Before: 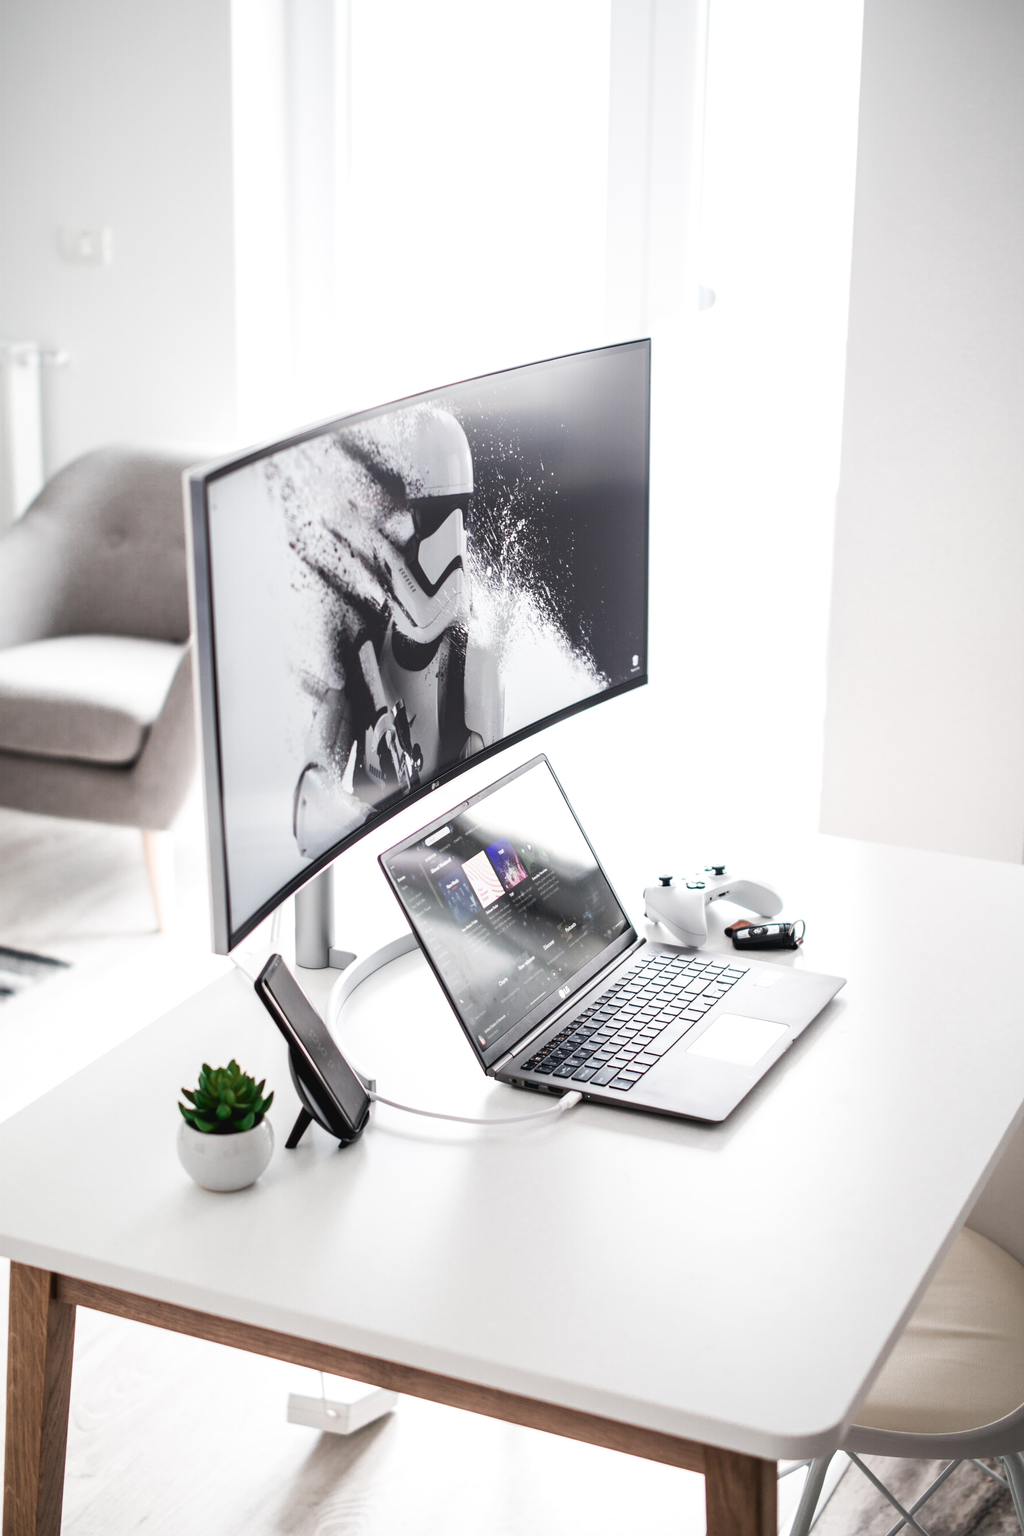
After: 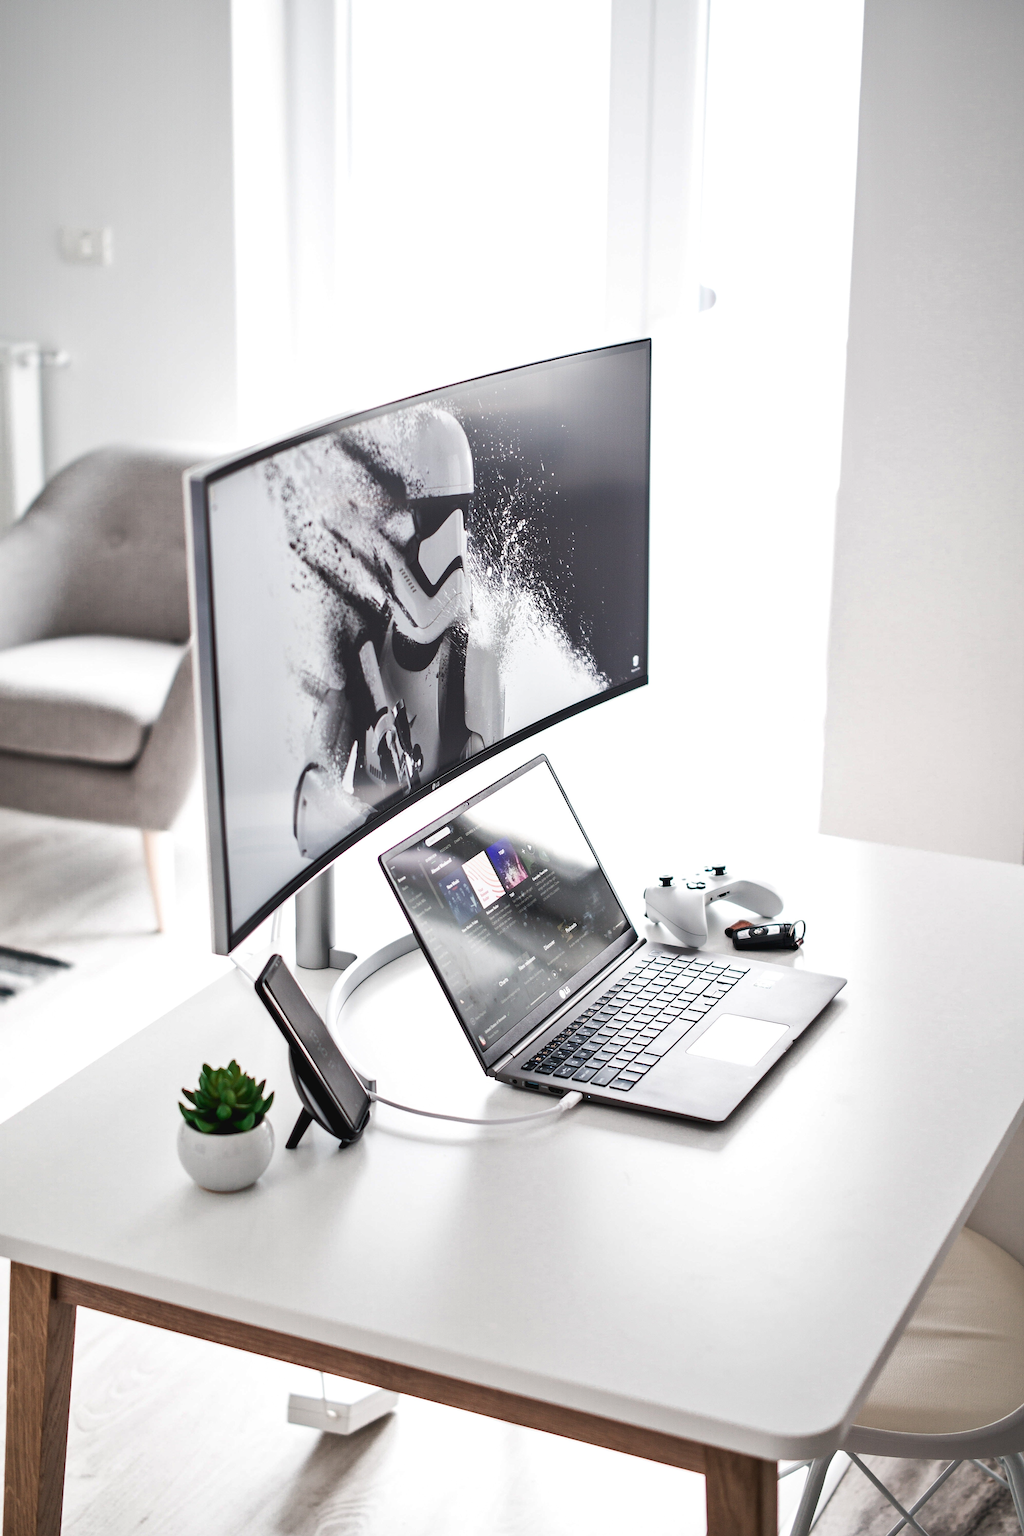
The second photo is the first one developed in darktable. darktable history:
tone equalizer: edges refinement/feathering 500, mask exposure compensation -1.57 EV, preserve details guided filter
shadows and highlights: low approximation 0.01, soften with gaussian
sharpen: on, module defaults
